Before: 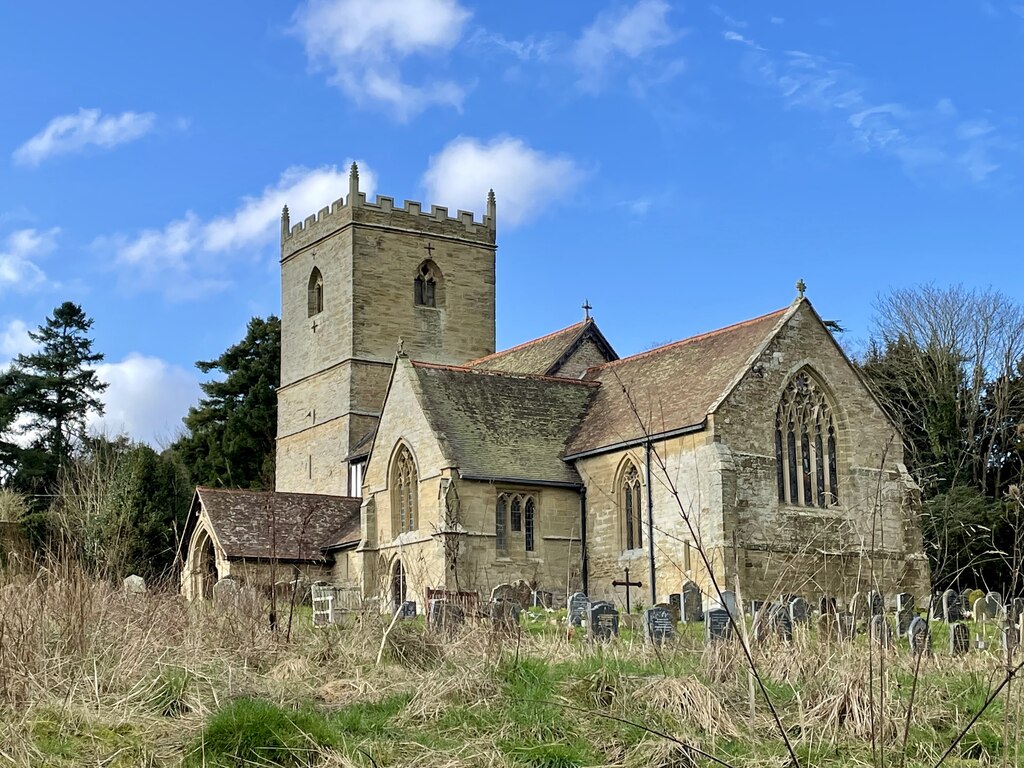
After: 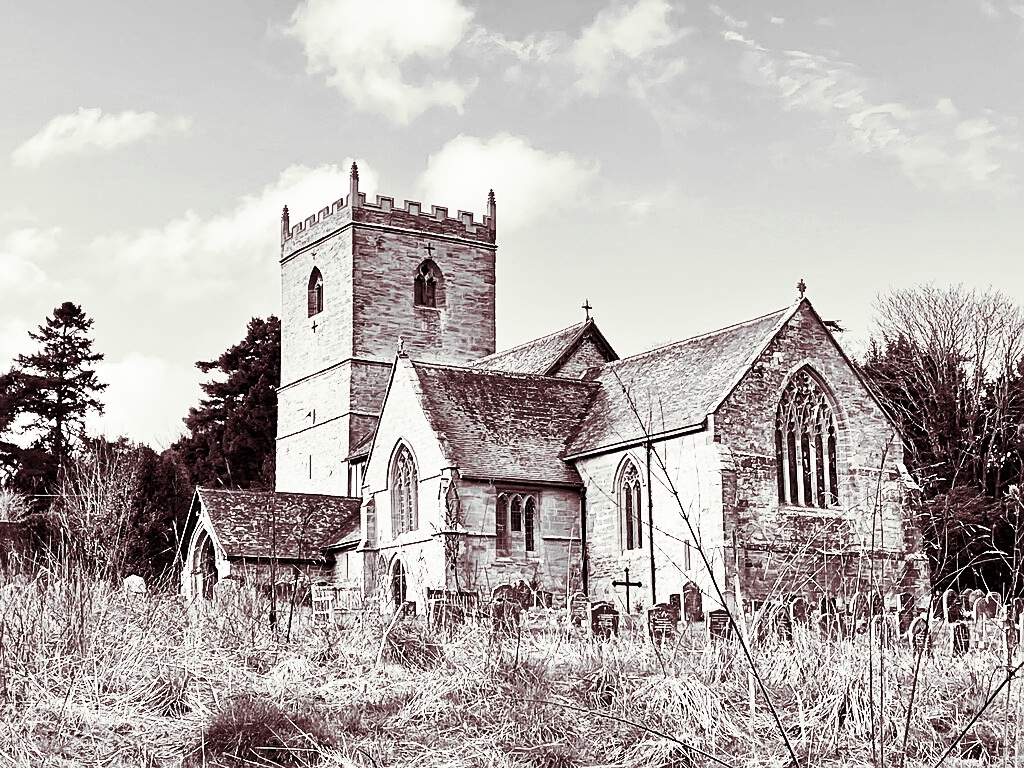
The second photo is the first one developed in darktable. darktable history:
sharpen: on, module defaults
monochrome: on, module defaults
split-toning: on, module defaults
contrast brightness saturation: contrast 0.62, brightness 0.34, saturation 0.14
